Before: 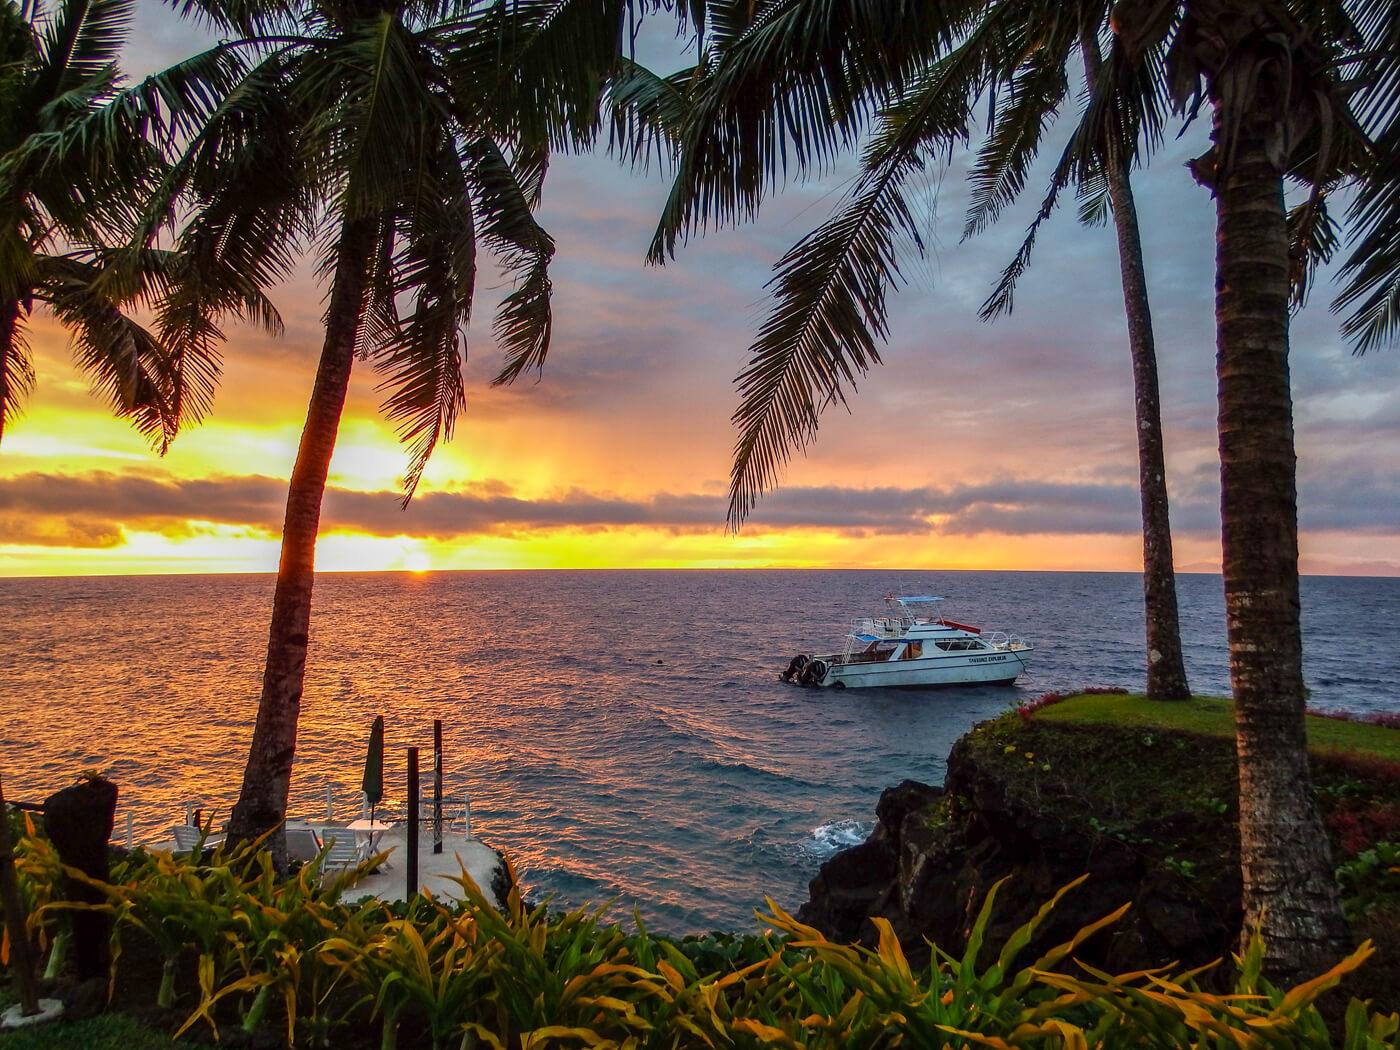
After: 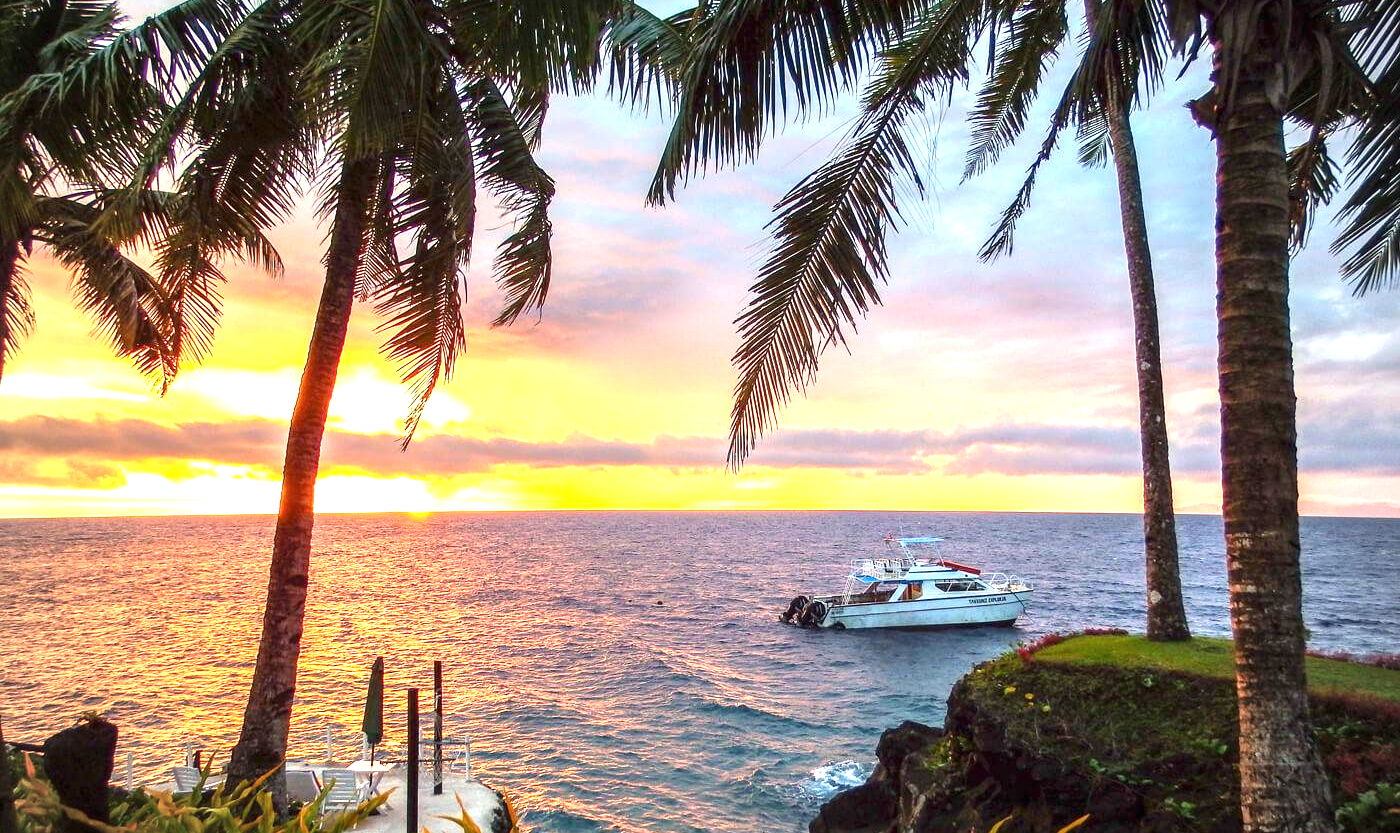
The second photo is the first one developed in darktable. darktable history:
exposure: black level correction 0, exposure 1.55 EV, compensate exposure bias true, compensate highlight preservation false
vignetting: on, module defaults
crop and rotate: top 5.667%, bottom 14.937%
rotate and perspective: crop left 0, crop top 0
